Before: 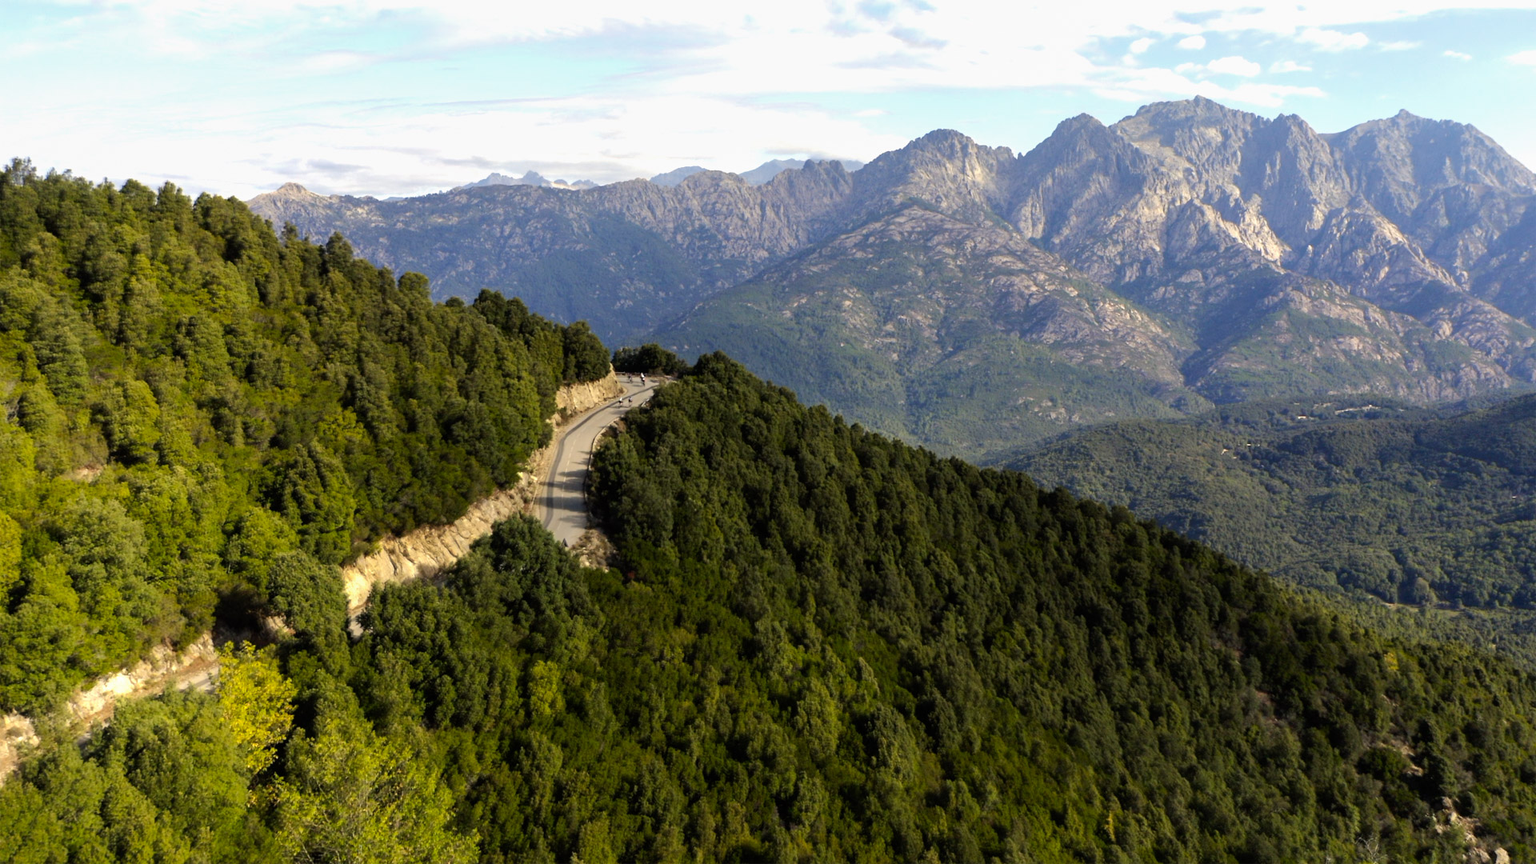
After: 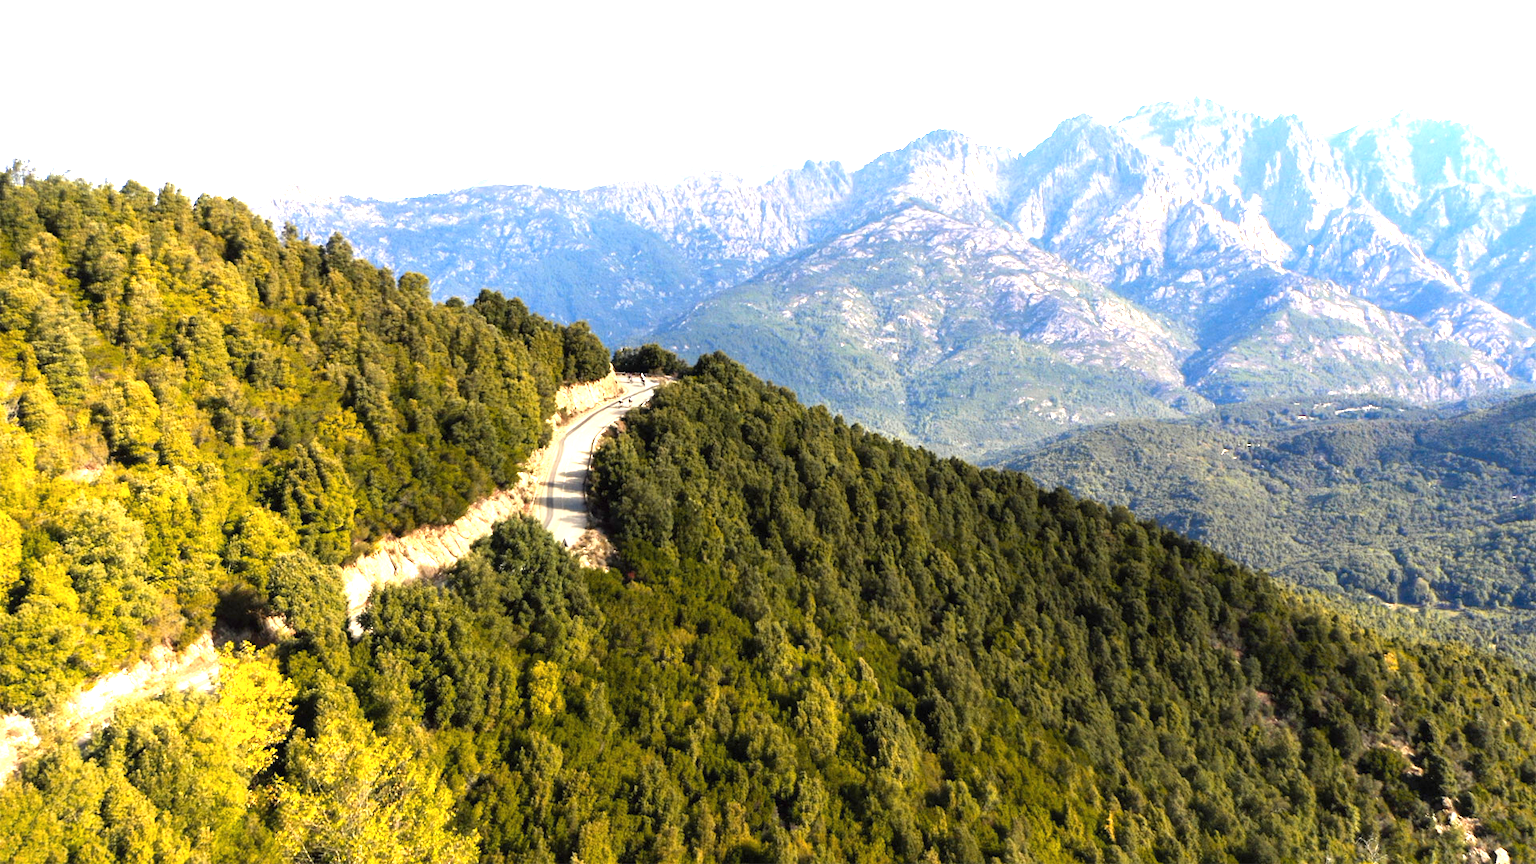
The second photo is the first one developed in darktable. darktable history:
levels: mode automatic, levels [0.093, 0.434, 0.988]
color zones: curves: ch1 [(0.29, 0.492) (0.373, 0.185) (0.509, 0.481)]; ch2 [(0.25, 0.462) (0.749, 0.457)]
exposure: black level correction 0, exposure 1.674 EV, compensate exposure bias true, compensate highlight preservation false
